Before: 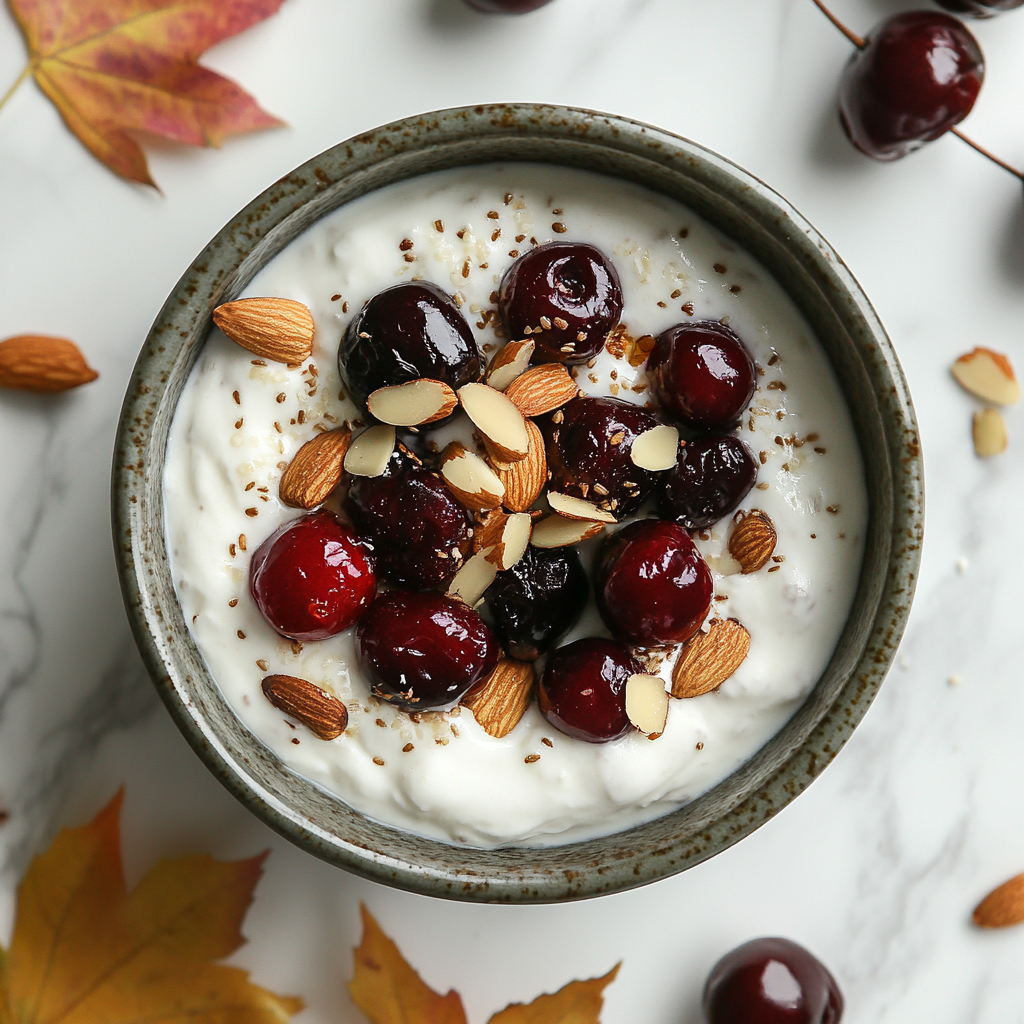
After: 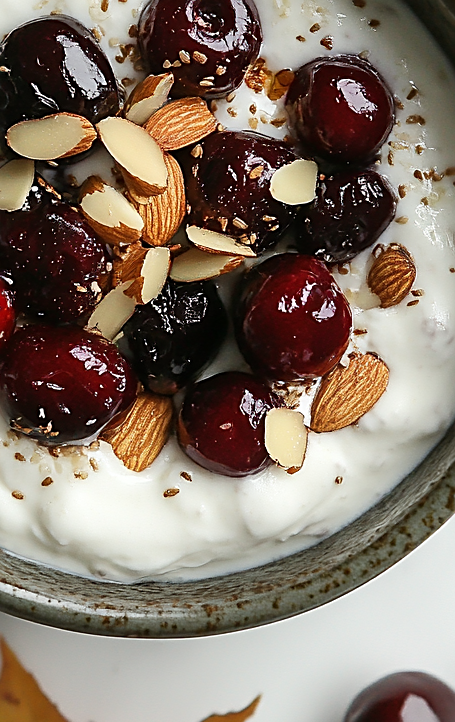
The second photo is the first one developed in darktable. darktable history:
crop: left 35.292%, top 26.029%, right 20.189%, bottom 3.393%
sharpen: on, module defaults
